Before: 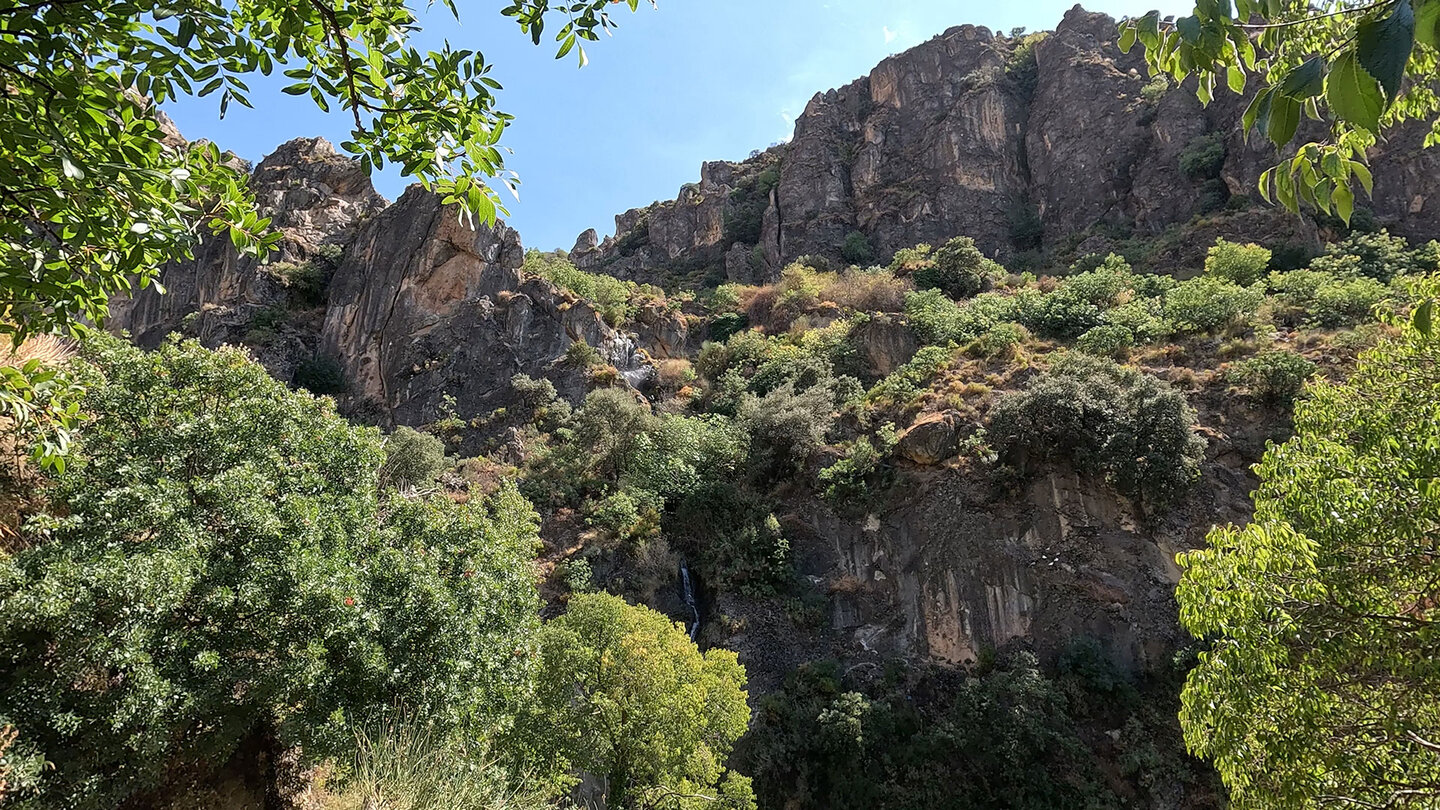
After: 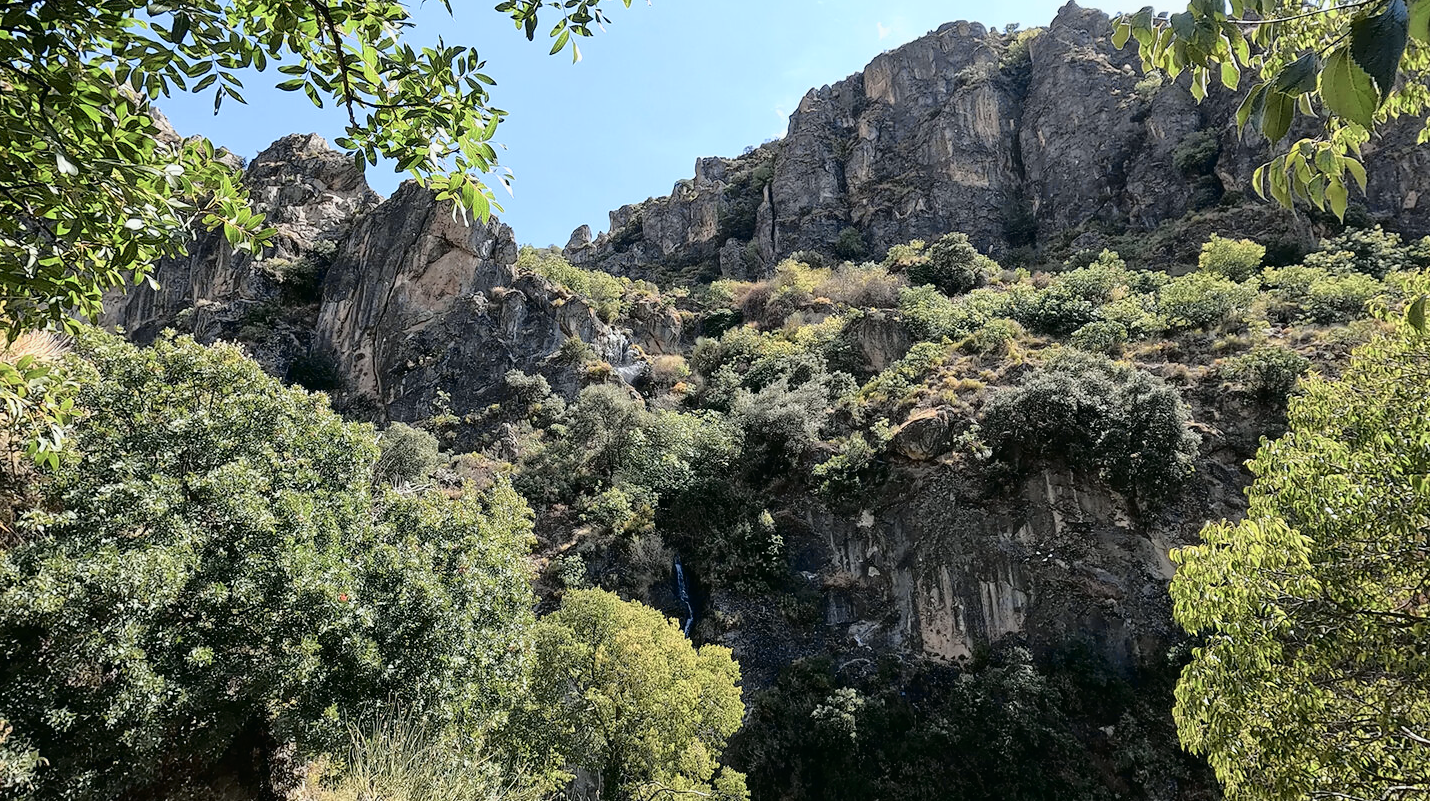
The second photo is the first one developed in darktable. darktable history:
tone curve: curves: ch0 [(0.014, 0.013) (0.088, 0.043) (0.208, 0.176) (0.257, 0.267) (0.406, 0.483) (0.489, 0.556) (0.667, 0.73) (0.793, 0.851) (0.994, 0.974)]; ch1 [(0, 0) (0.161, 0.092) (0.35, 0.33) (0.392, 0.392) (0.457, 0.467) (0.505, 0.497) (0.537, 0.518) (0.553, 0.53) (0.58, 0.567) (0.739, 0.697) (1, 1)]; ch2 [(0, 0) (0.346, 0.362) (0.448, 0.419) (0.502, 0.499) (0.533, 0.517) (0.556, 0.533) (0.629, 0.619) (0.717, 0.678) (1, 1)], color space Lab, independent channels, preserve colors none
crop: left 0.473%, top 0.533%, right 0.162%, bottom 0.574%
